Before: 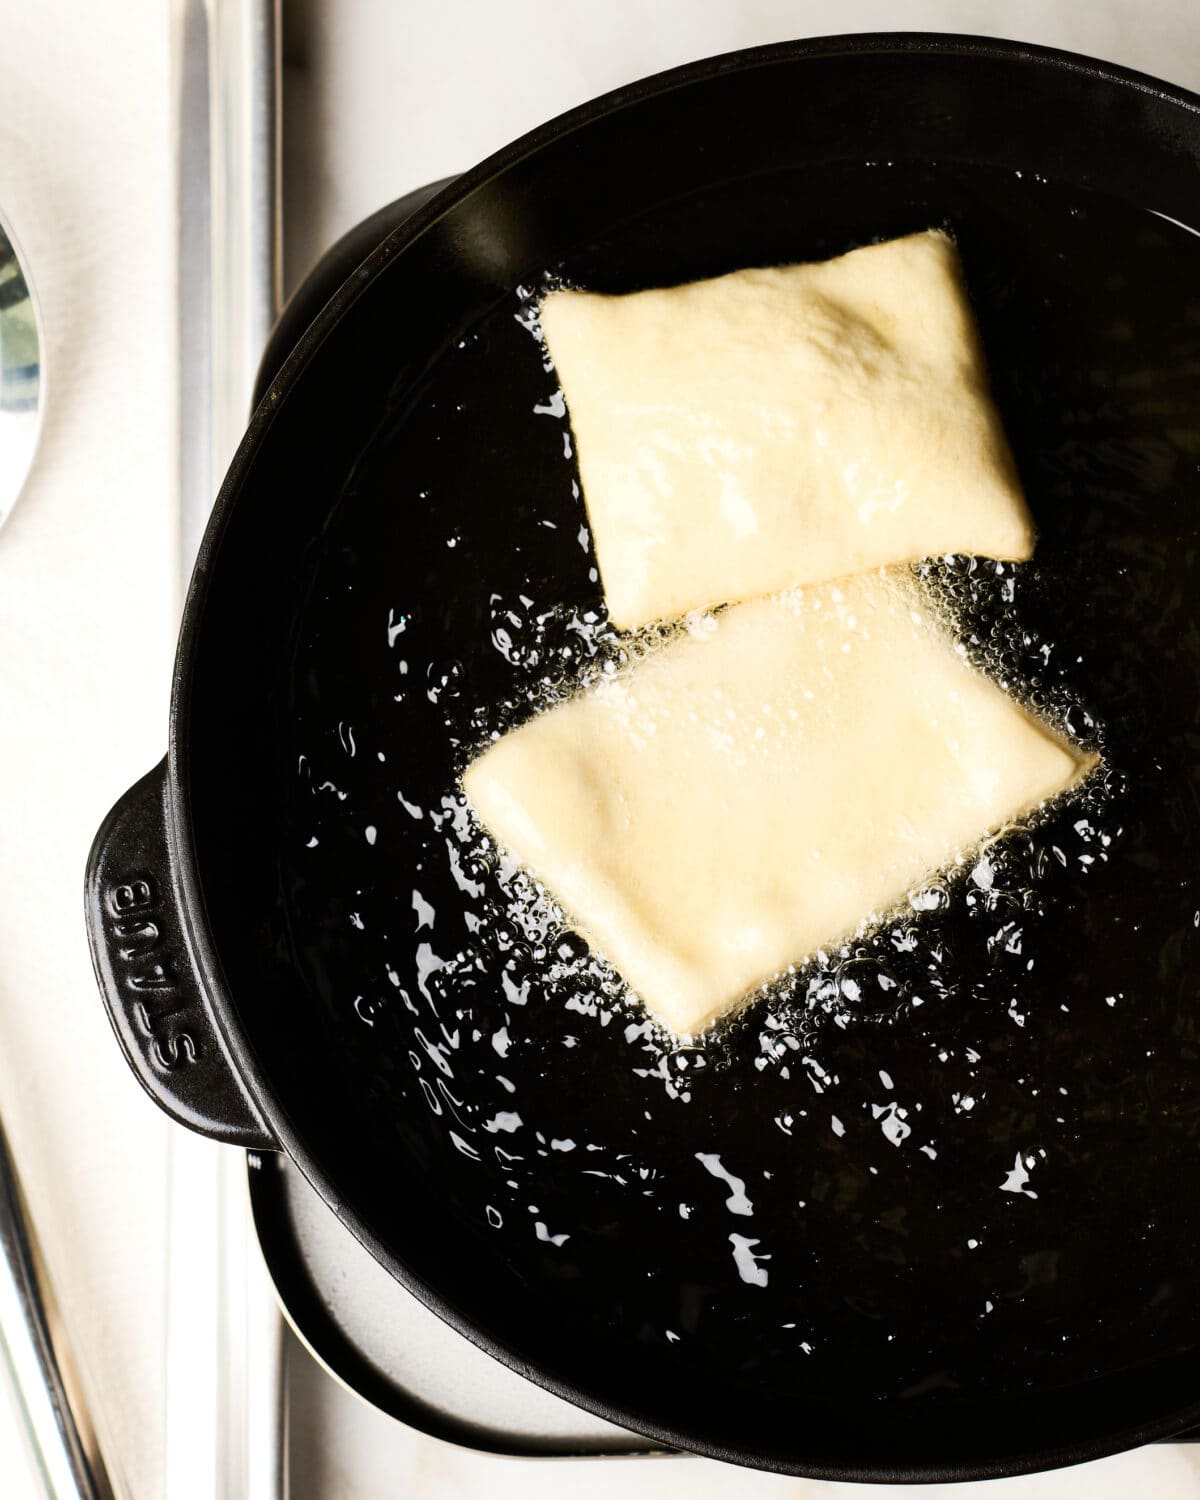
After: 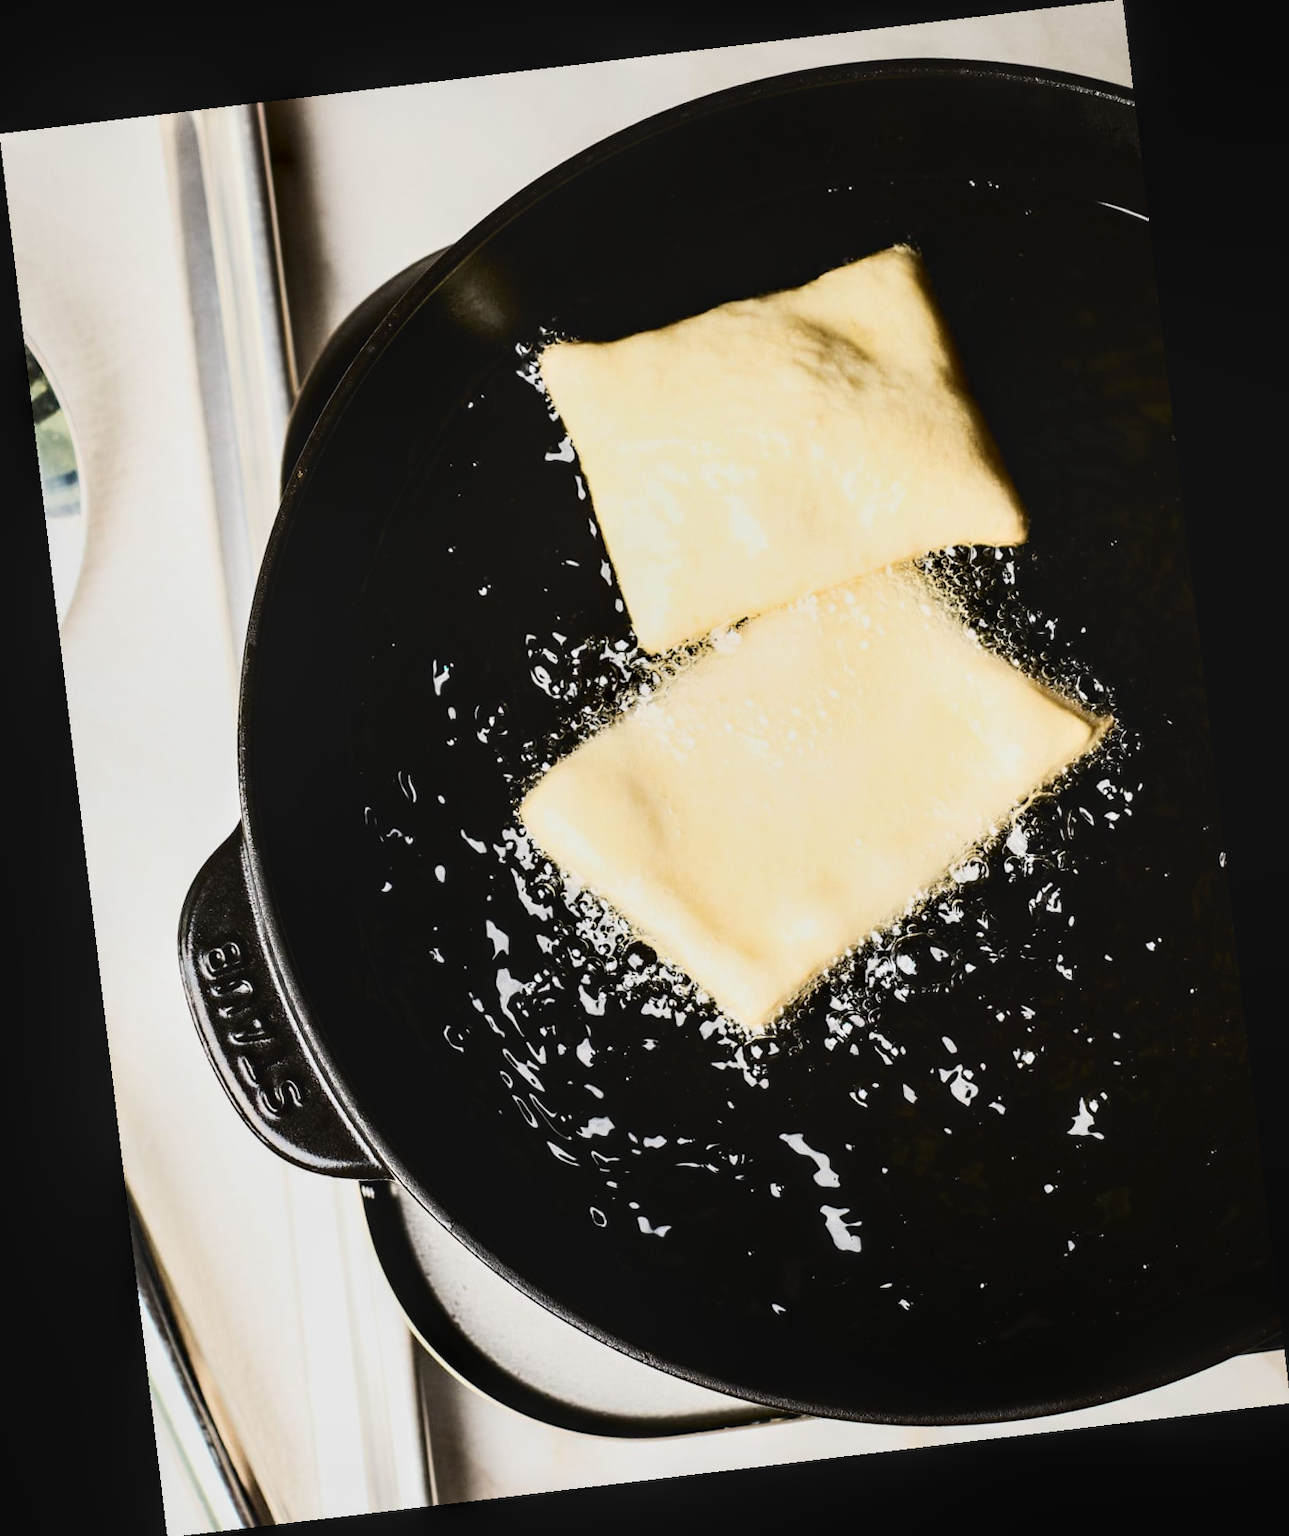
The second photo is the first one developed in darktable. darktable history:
contrast brightness saturation: contrast 0.28
local contrast: on, module defaults
rotate and perspective: rotation -6.83°, automatic cropping off
